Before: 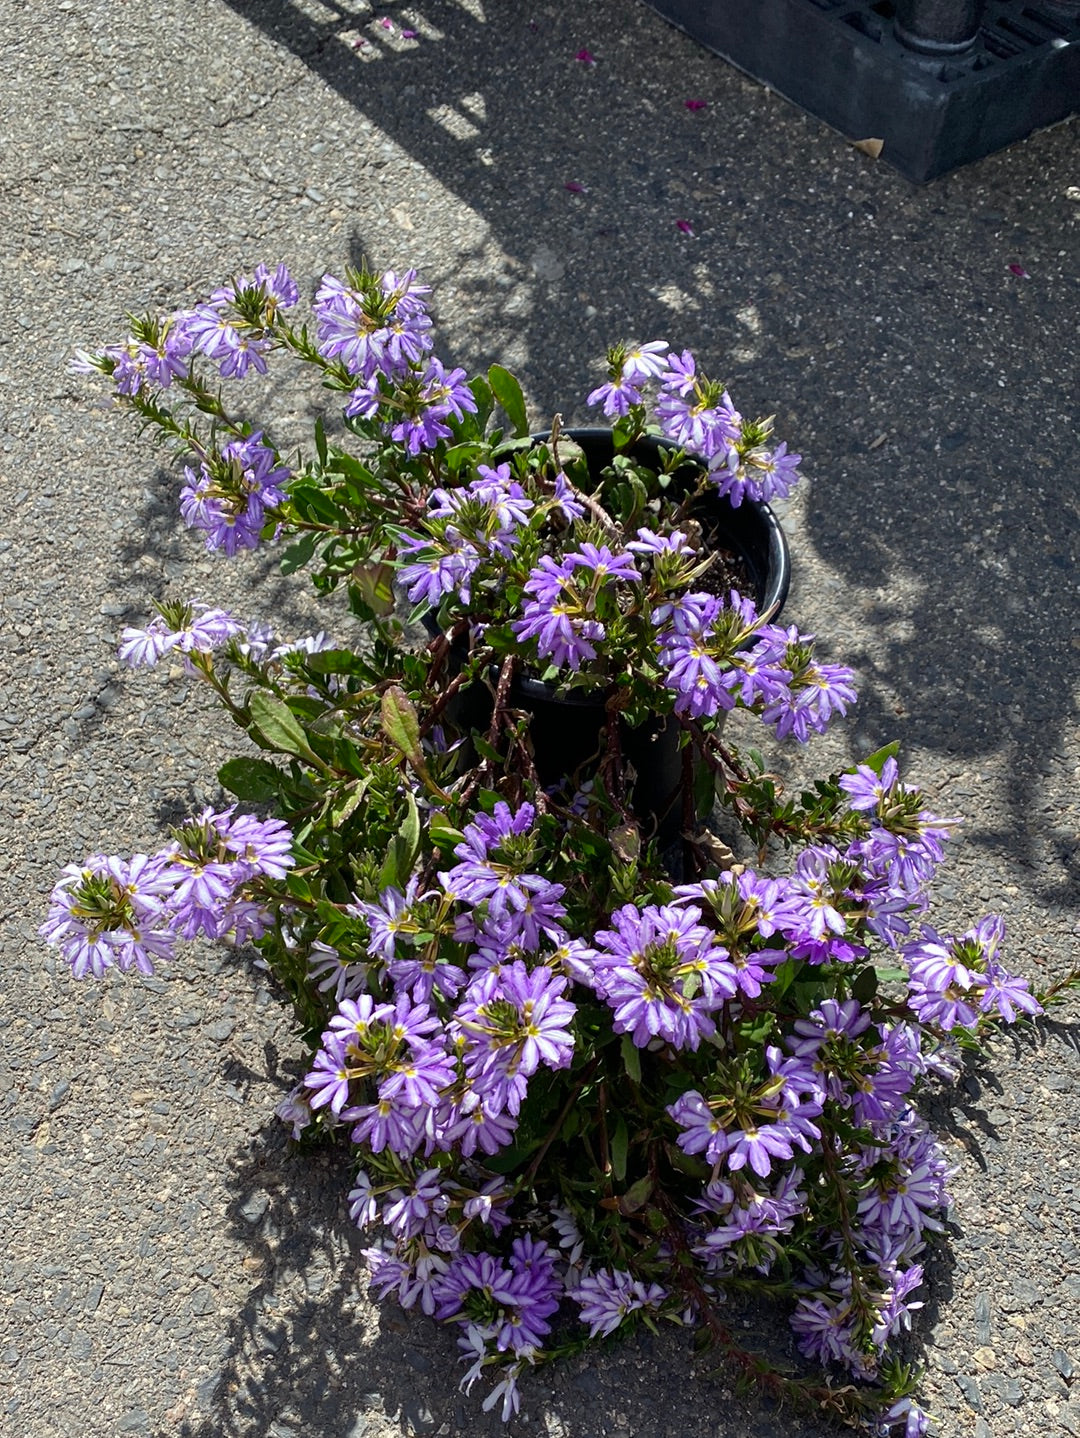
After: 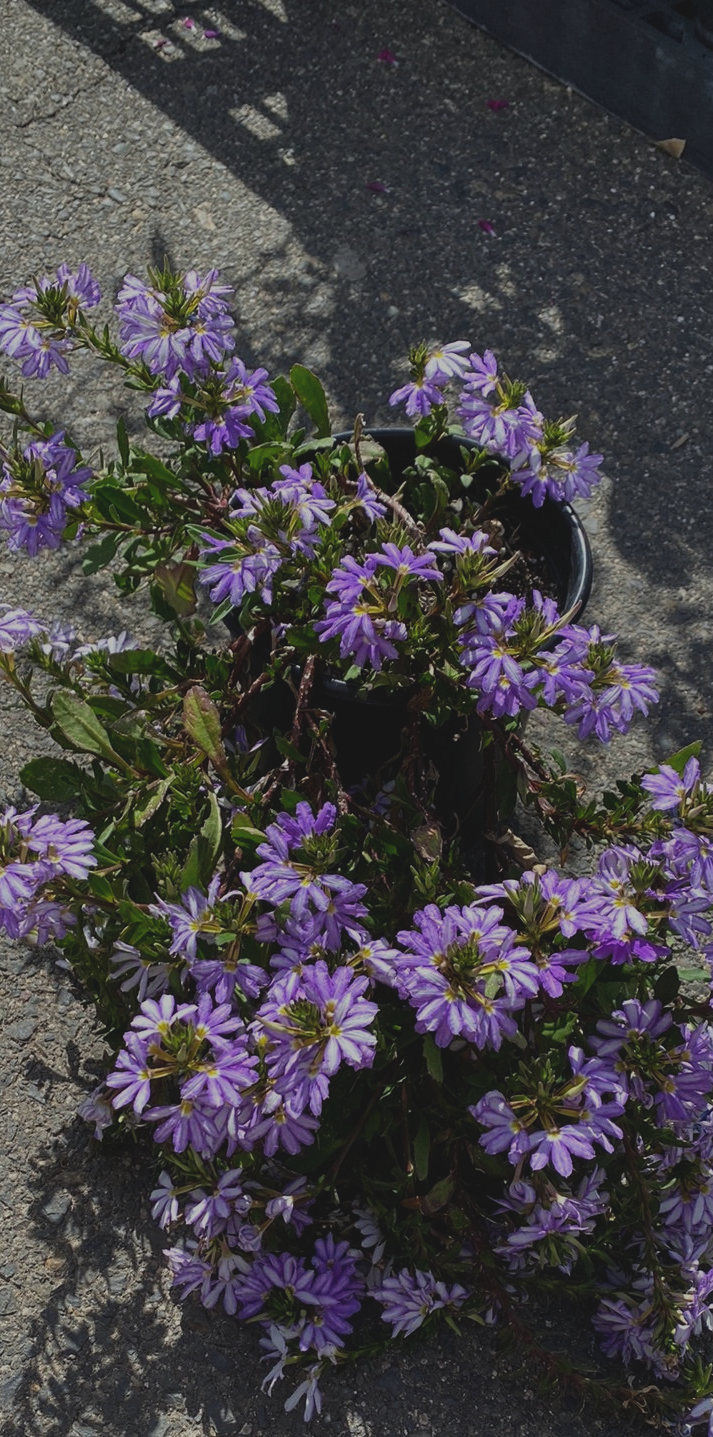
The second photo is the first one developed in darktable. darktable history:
exposure: black level correction -0.016, exposure -1.018 EV, compensate highlight preservation false
crop and rotate: left 18.442%, right 15.508%
